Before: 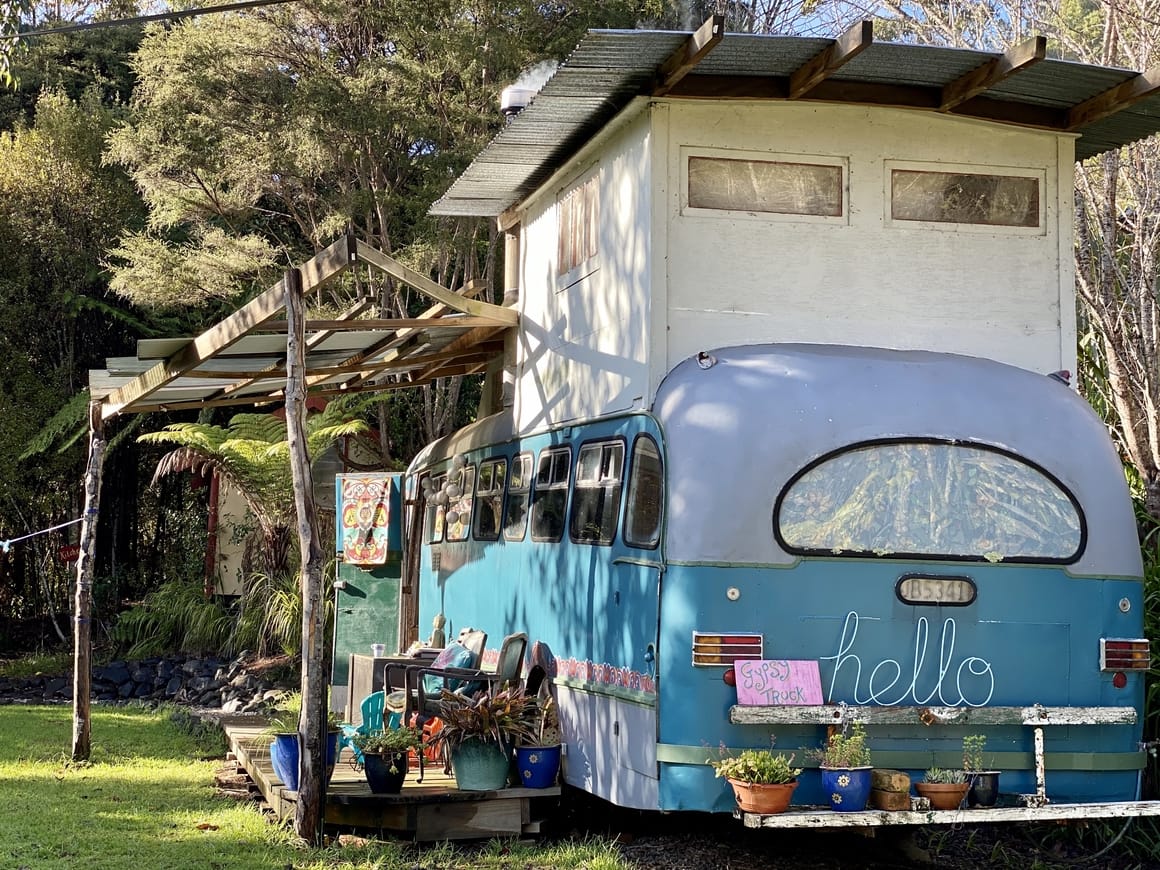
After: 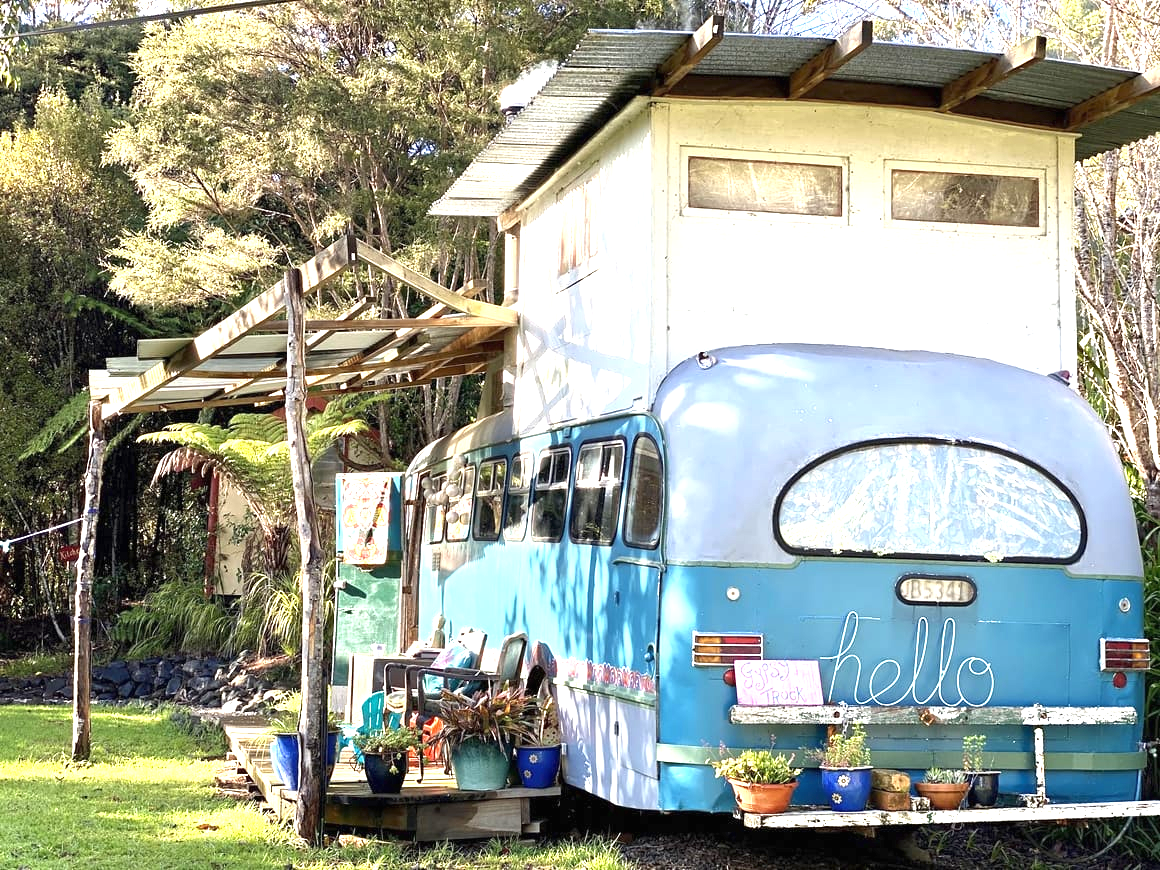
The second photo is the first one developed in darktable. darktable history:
exposure: black level correction 0, exposure 1.388 EV, compensate exposure bias true, compensate highlight preservation false
white balance: red 1, blue 1
shadows and highlights: shadows 25, highlights -25
